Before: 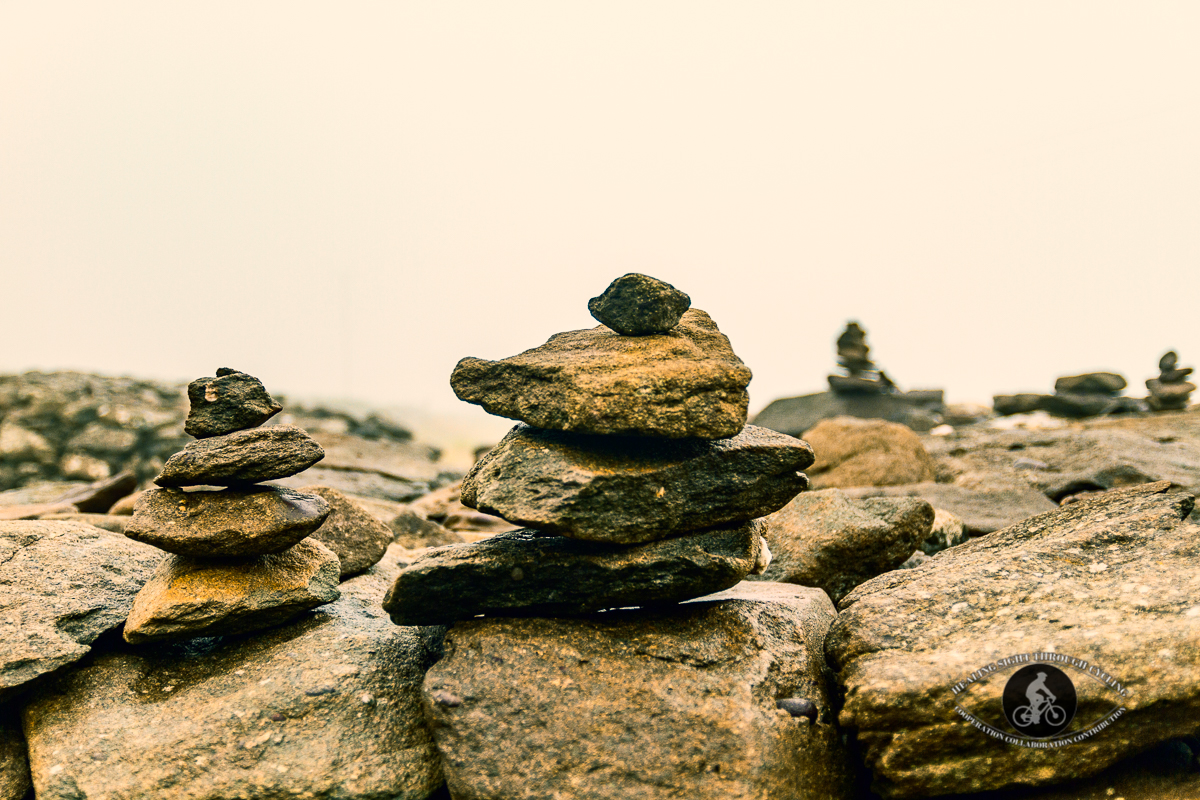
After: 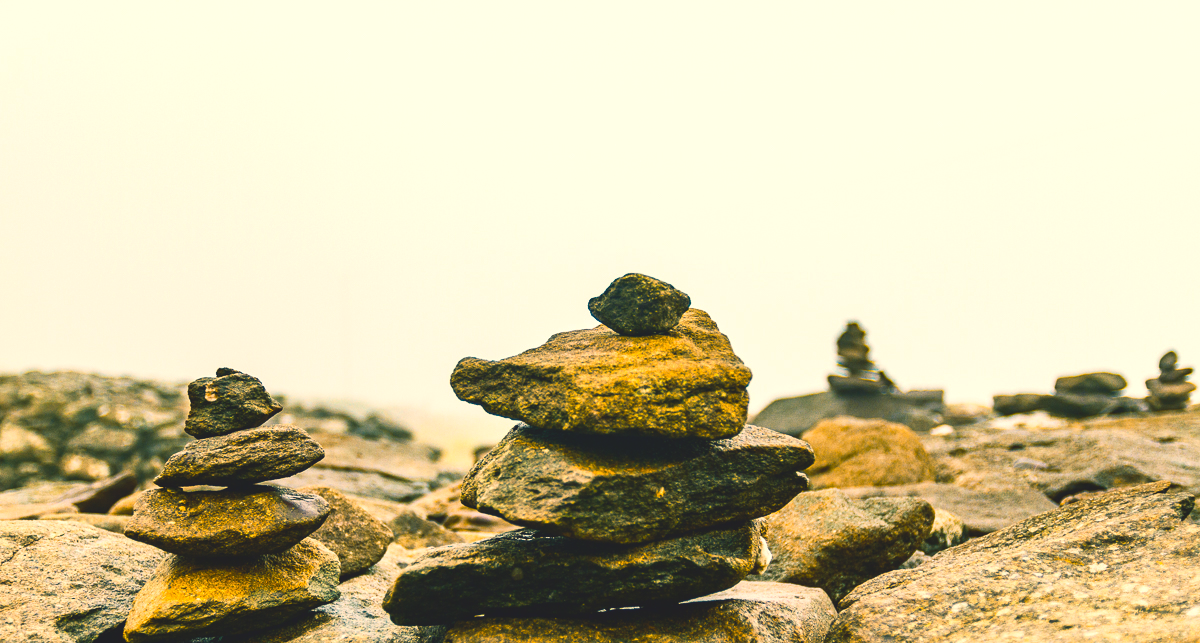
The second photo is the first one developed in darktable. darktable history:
crop: bottom 19.558%
exposure: exposure 0.187 EV, compensate highlight preservation false
color balance rgb: global offset › luminance 1.498%, perceptual saturation grading › global saturation 30.603%, global vibrance 14.247%
